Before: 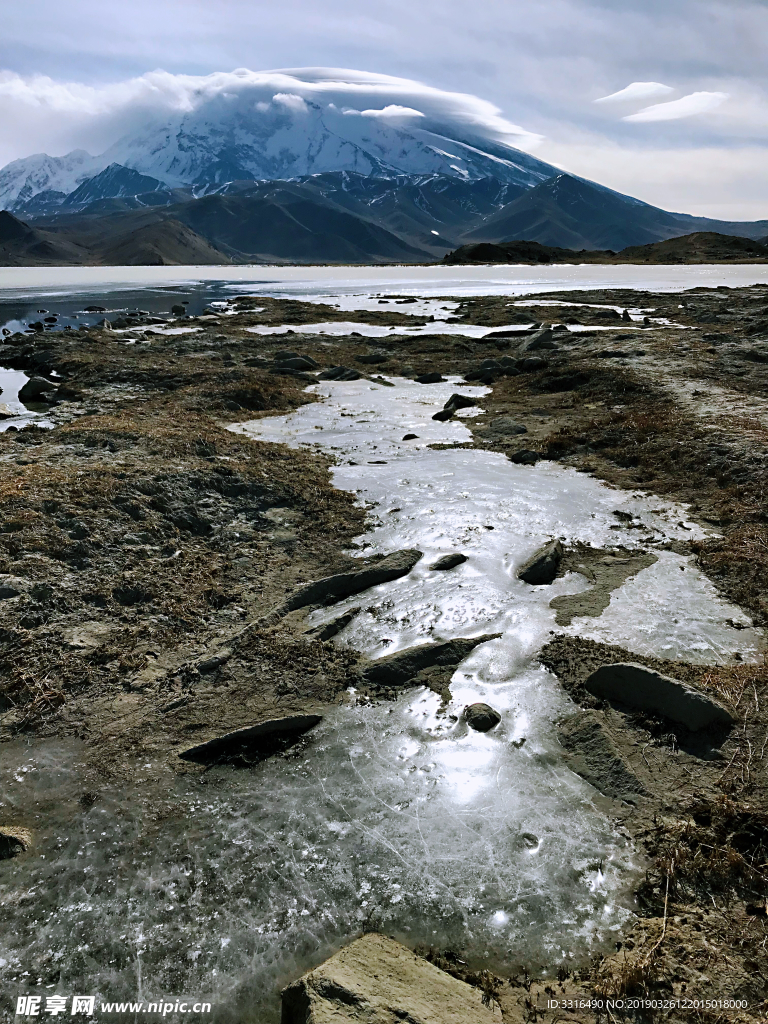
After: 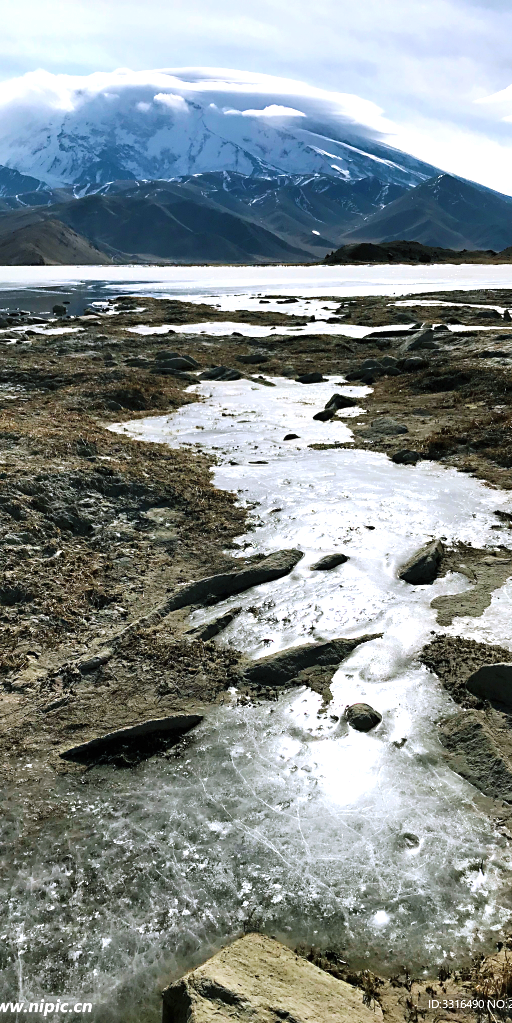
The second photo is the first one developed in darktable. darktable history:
crop and rotate: left 15.605%, right 17.726%
exposure: exposure 0.649 EV, compensate highlight preservation false
